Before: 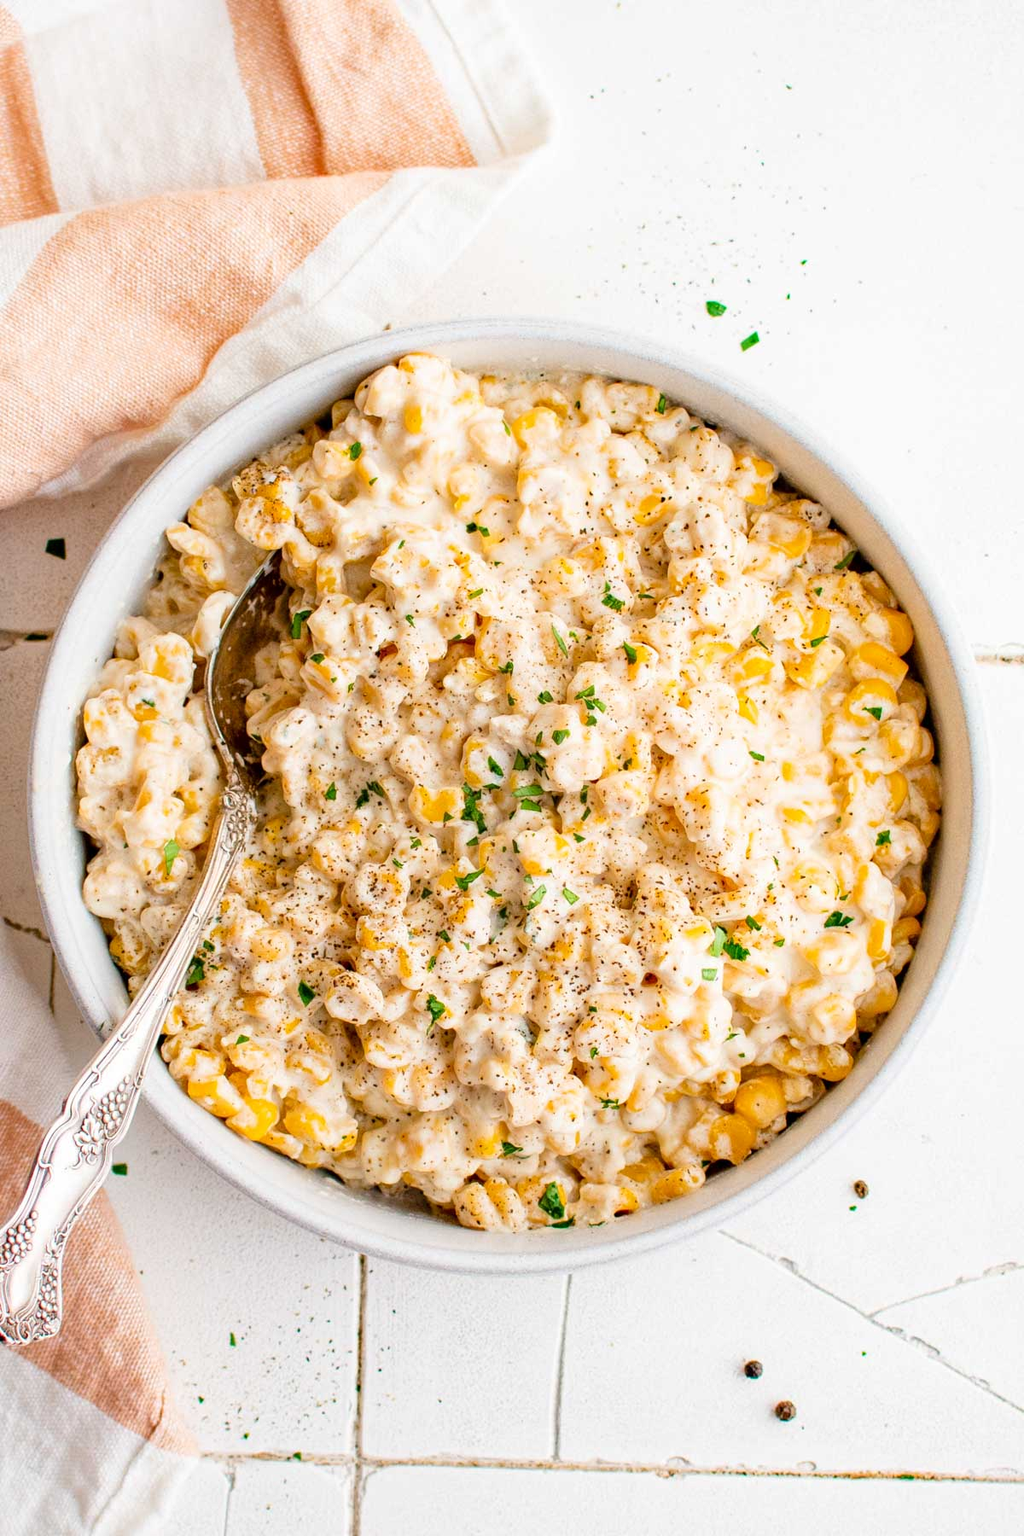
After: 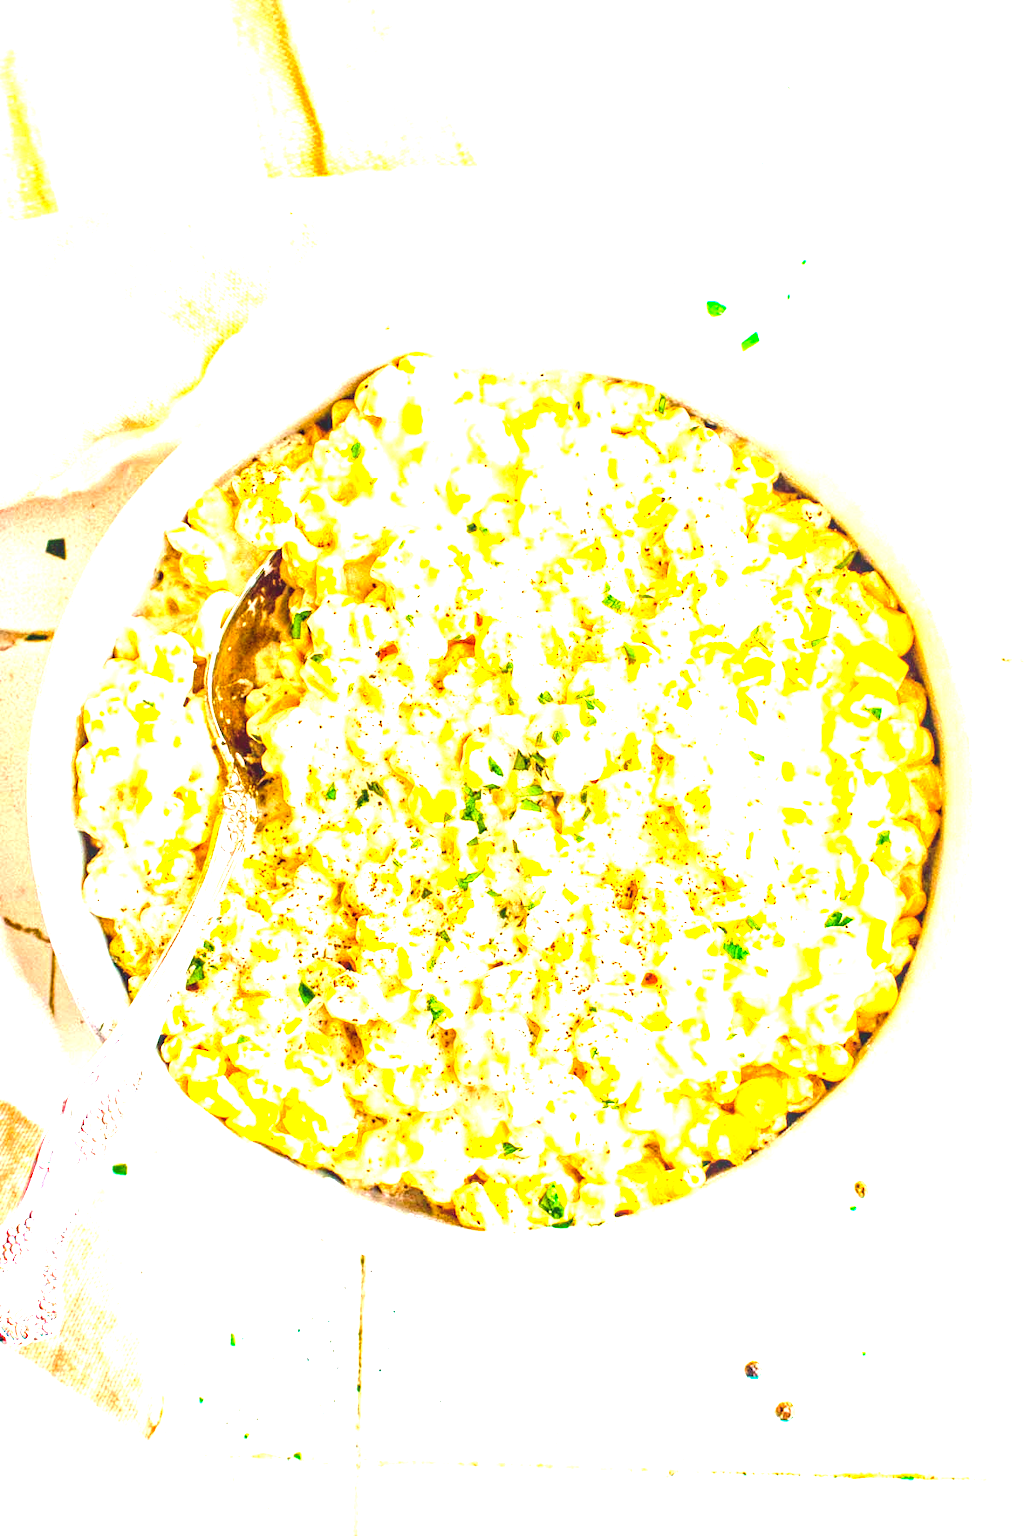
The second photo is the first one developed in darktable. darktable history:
color balance rgb: perceptual saturation grading › global saturation 30.247%, global vibrance 20%
exposure: black level correction 0, exposure 1.983 EV, compensate exposure bias true, compensate highlight preservation false
local contrast: on, module defaults
